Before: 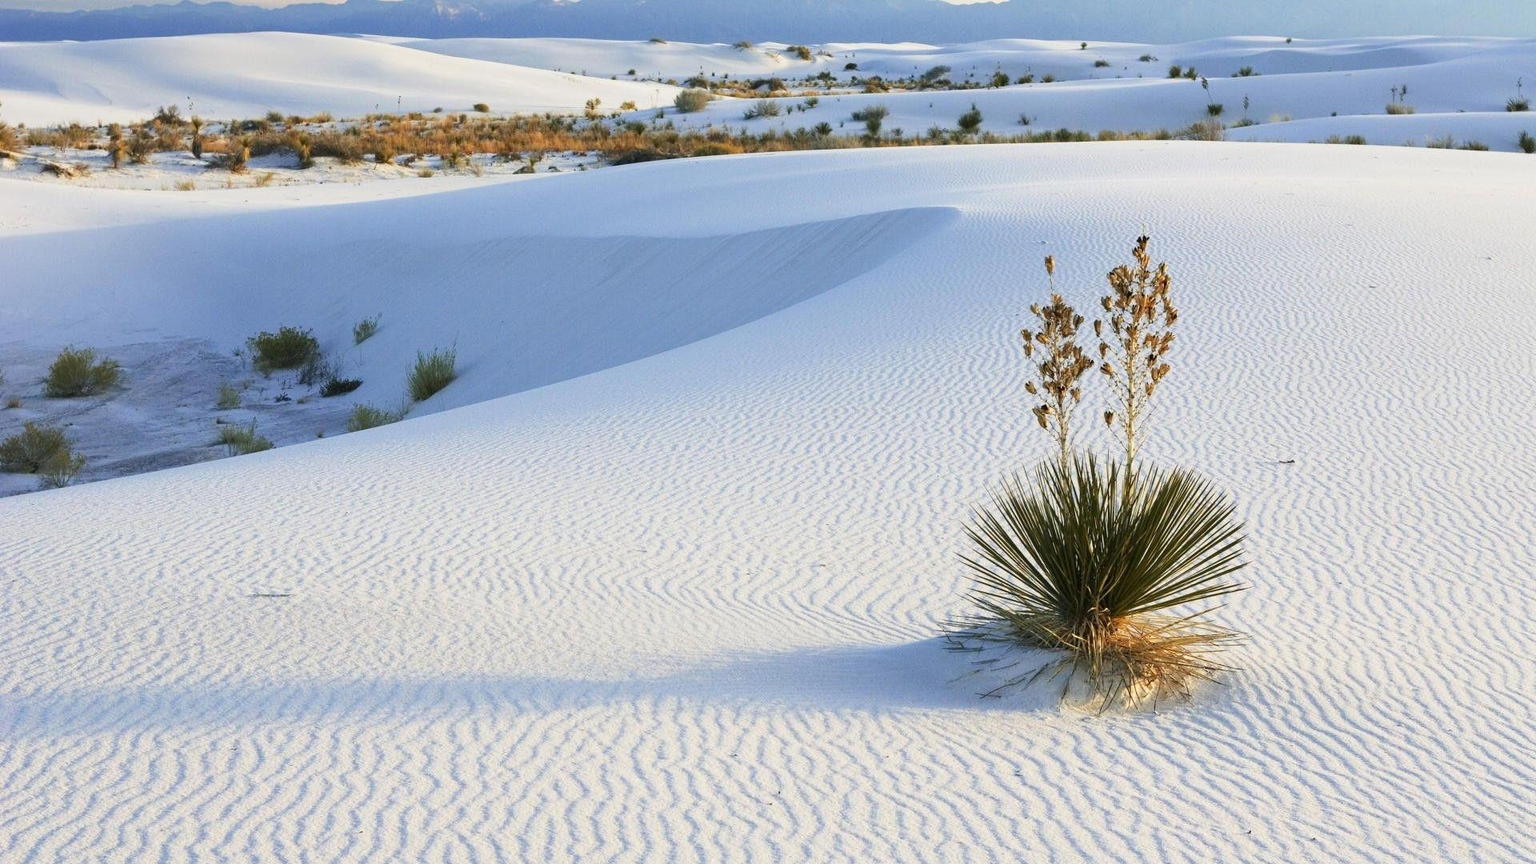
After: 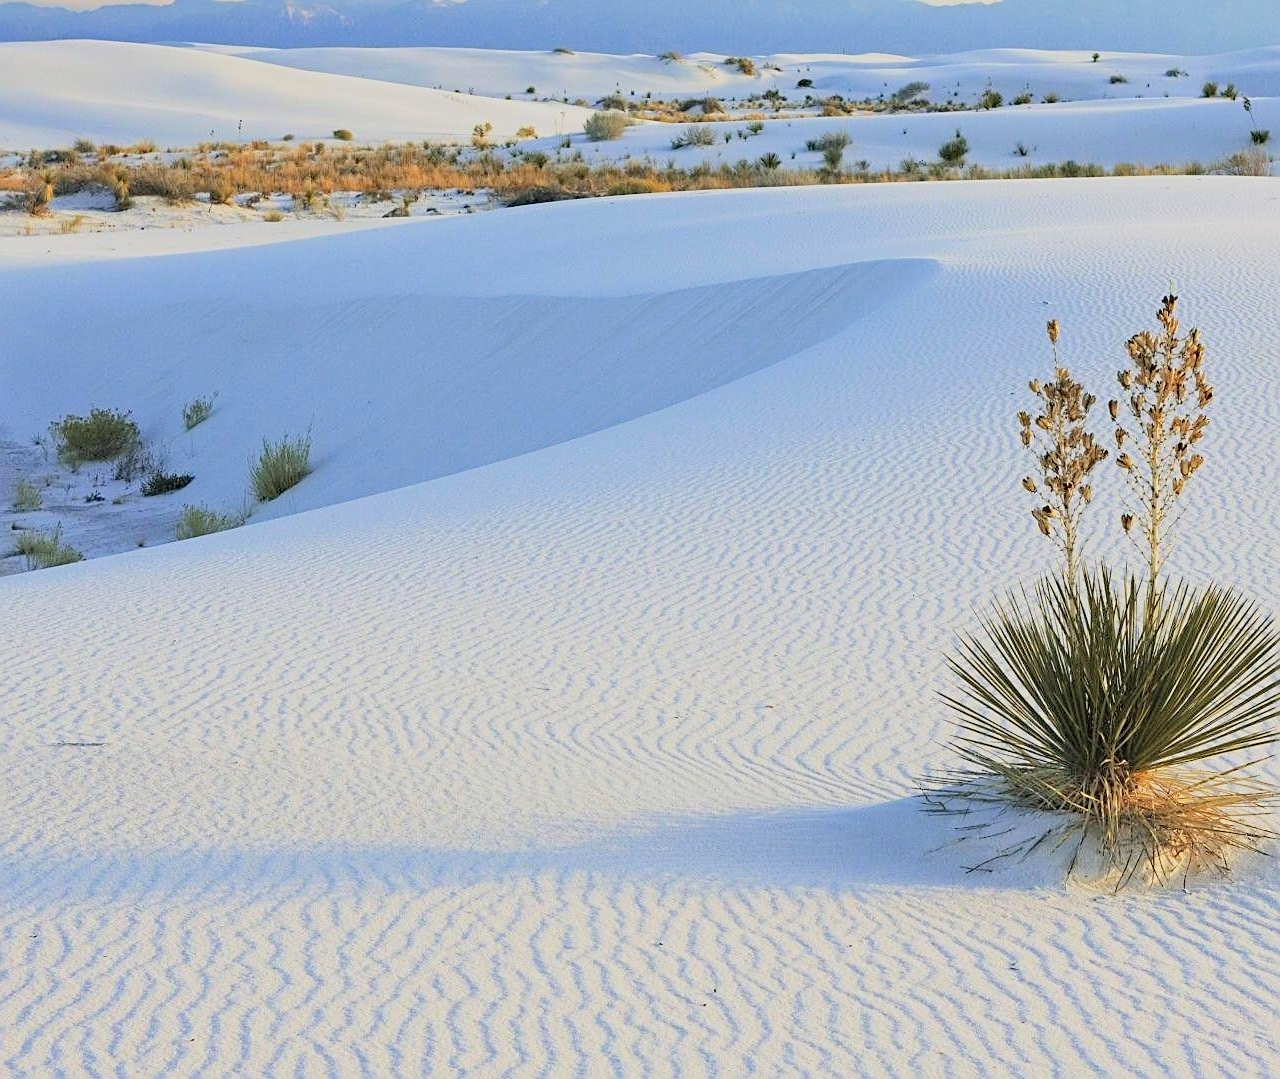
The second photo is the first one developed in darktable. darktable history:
crop and rotate: left 13.537%, right 19.796%
global tonemap: drago (0.7, 100)
sharpen: on, module defaults
haze removal: compatibility mode true, adaptive false
